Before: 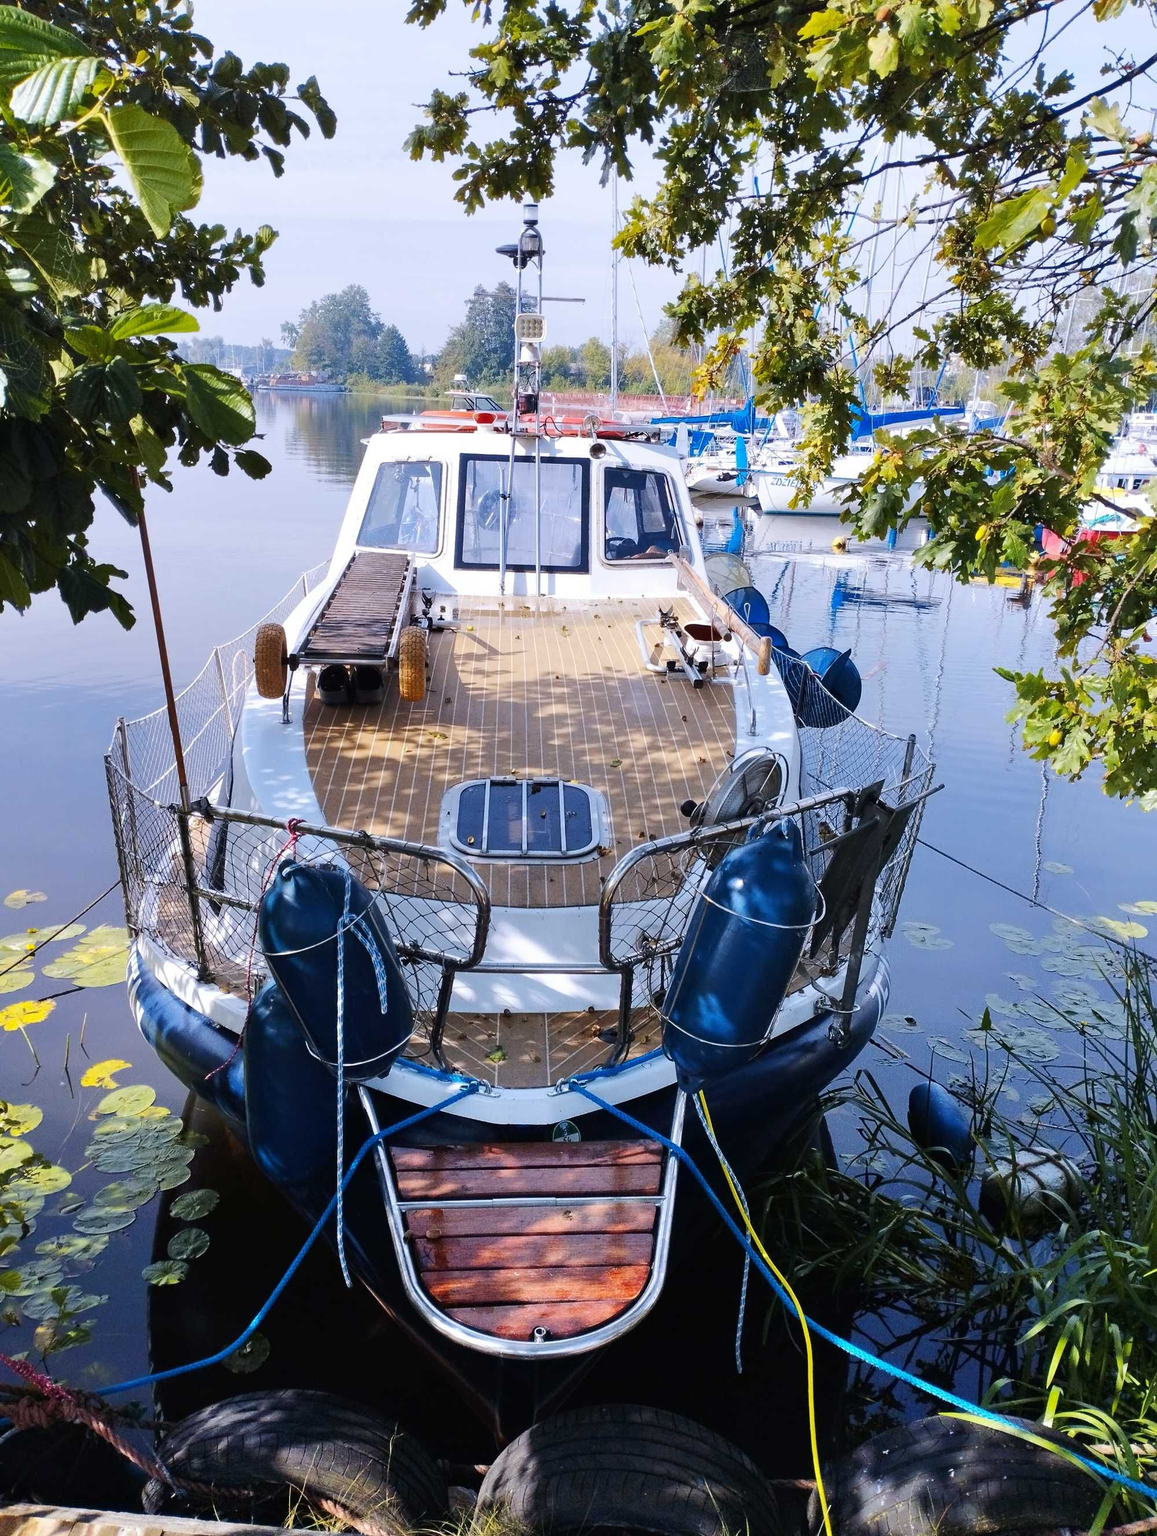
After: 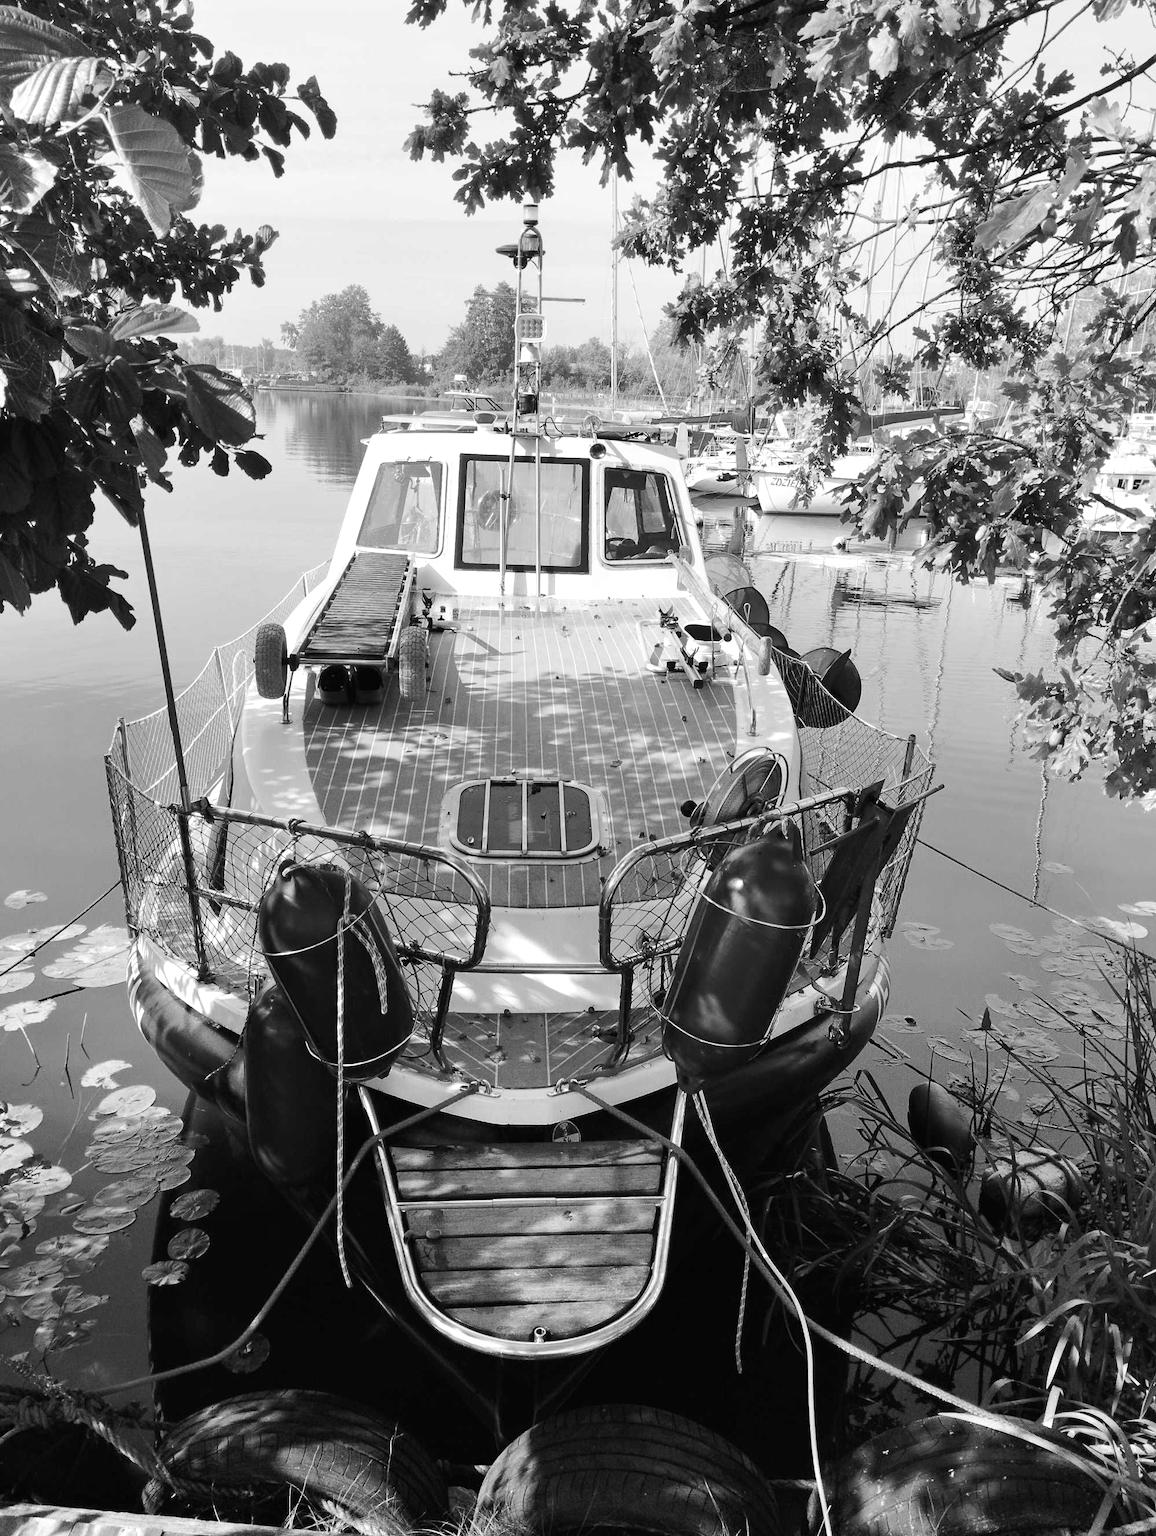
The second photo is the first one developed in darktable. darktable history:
white balance: red 1.188, blue 1.11
monochrome: on, module defaults
